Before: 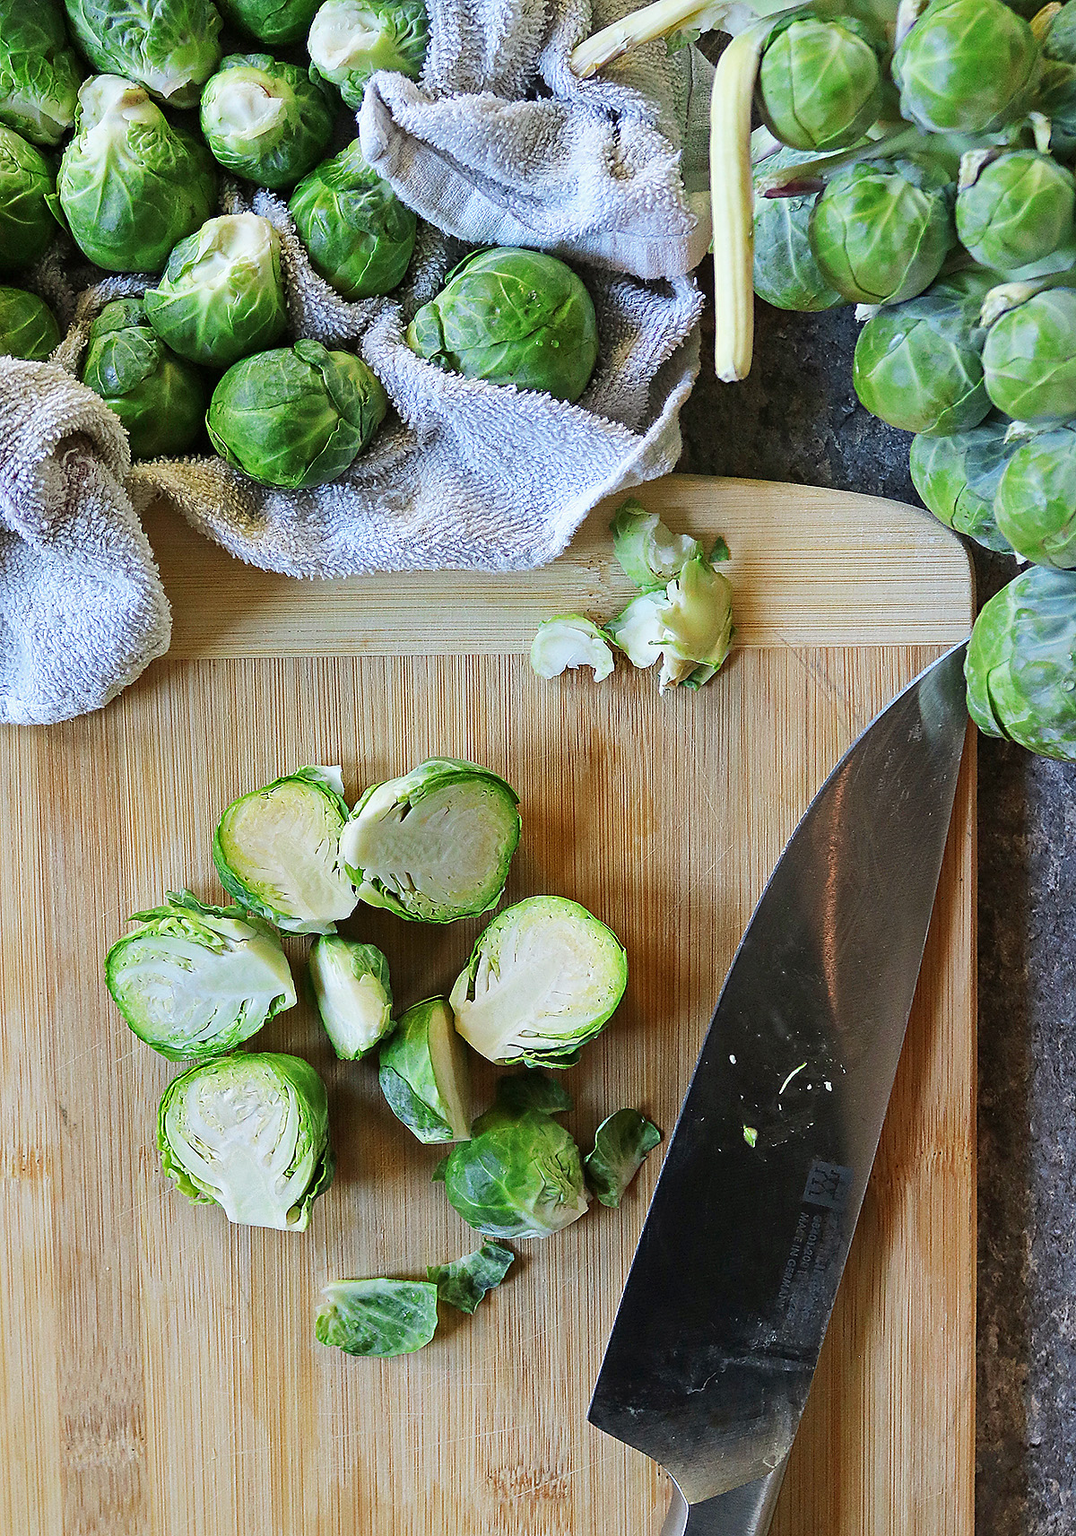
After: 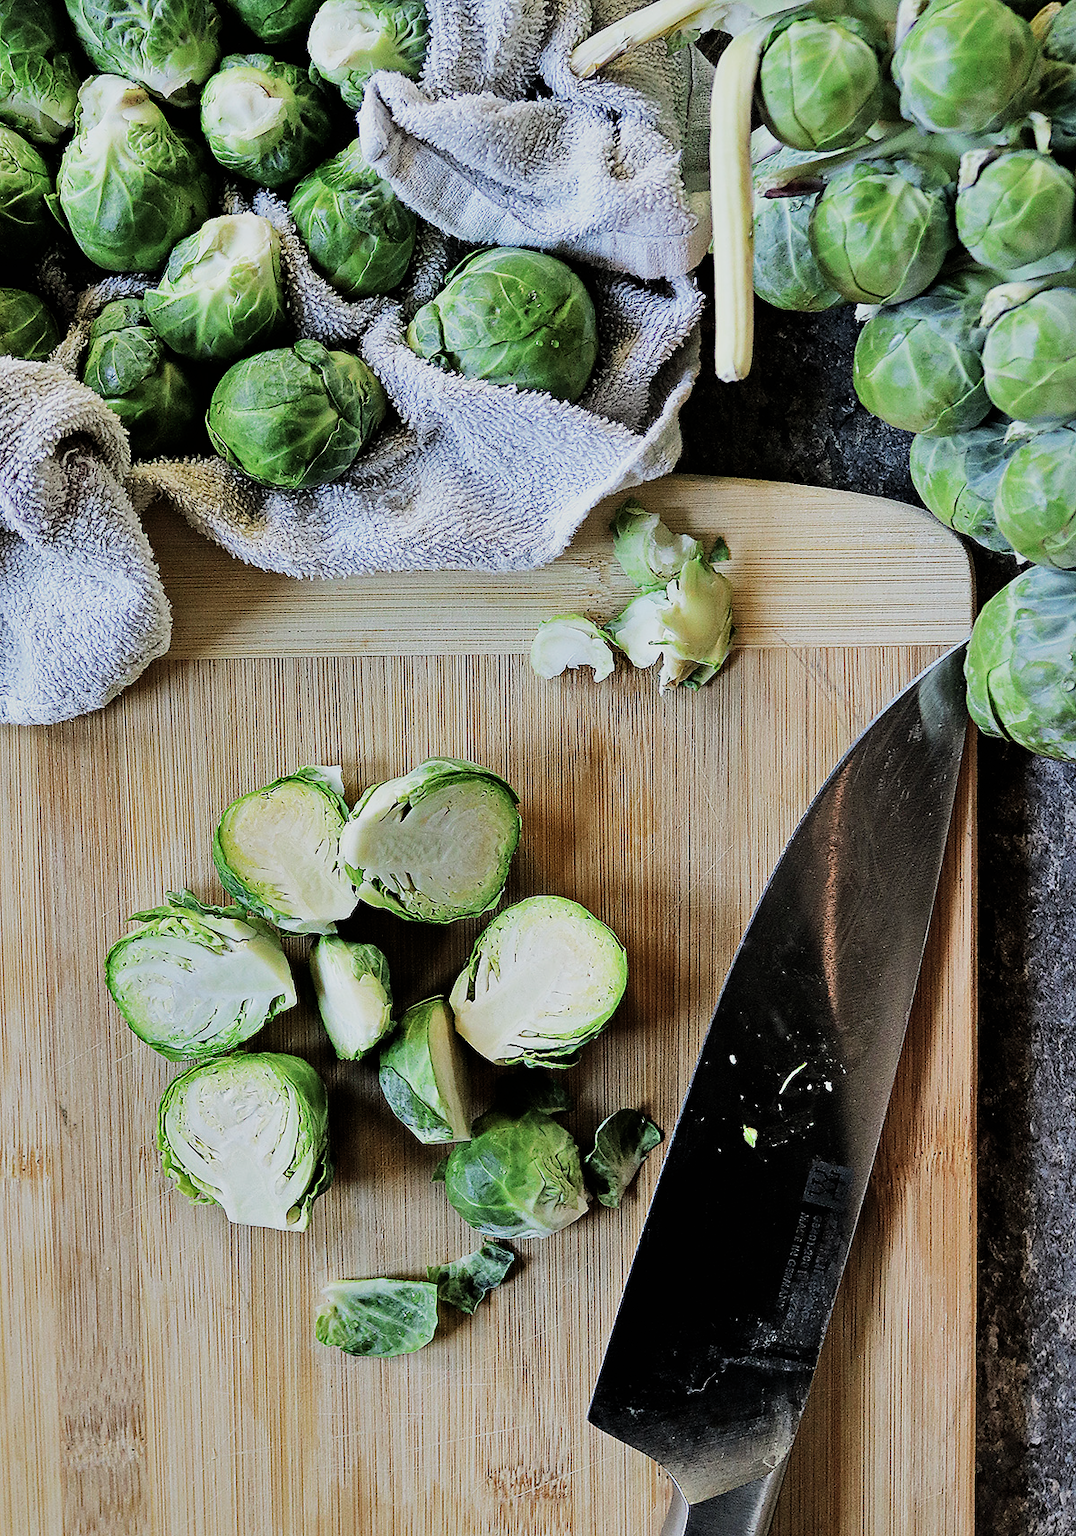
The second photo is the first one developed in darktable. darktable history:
shadows and highlights: low approximation 0.01, soften with gaussian
filmic rgb: black relative exposure -5 EV, hardness 2.88, contrast 1.3, highlights saturation mix -30%
color correction: saturation 0.85
